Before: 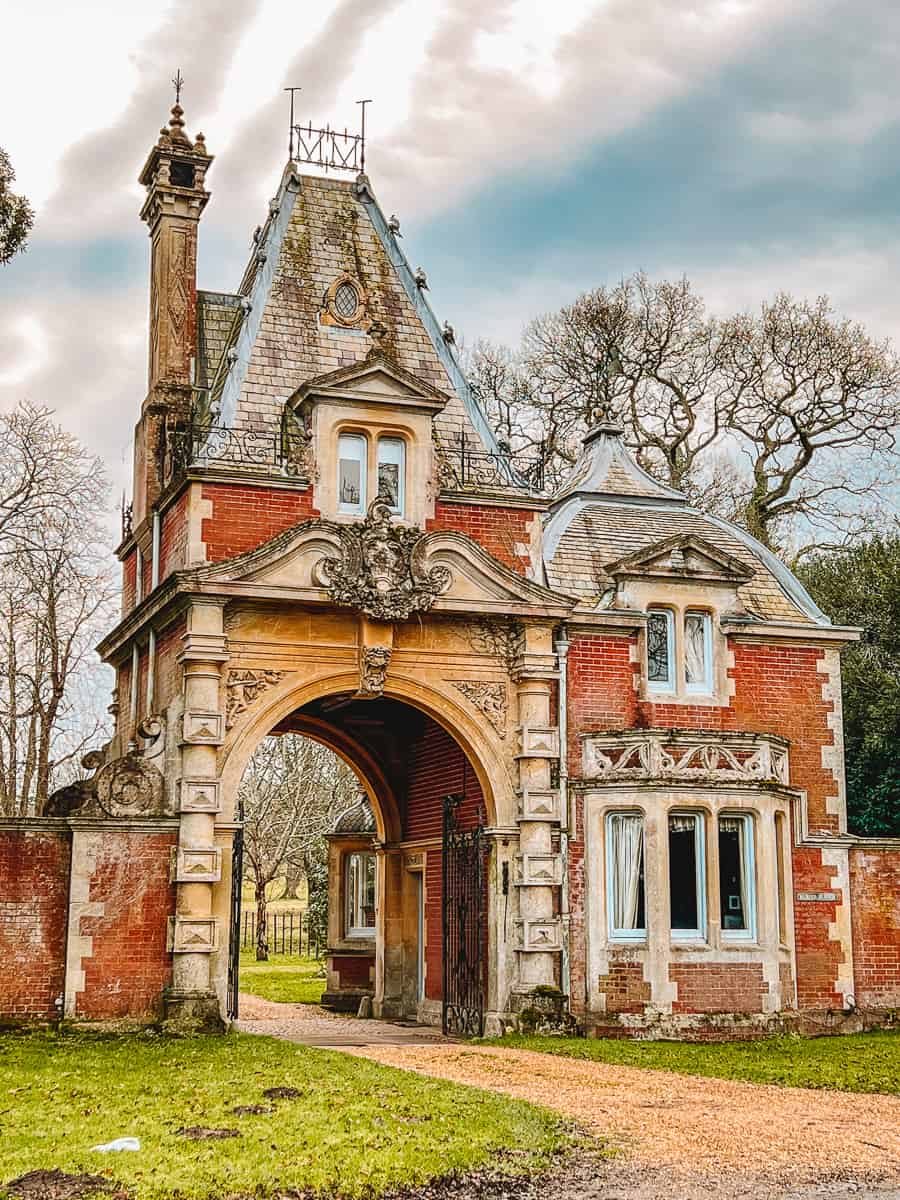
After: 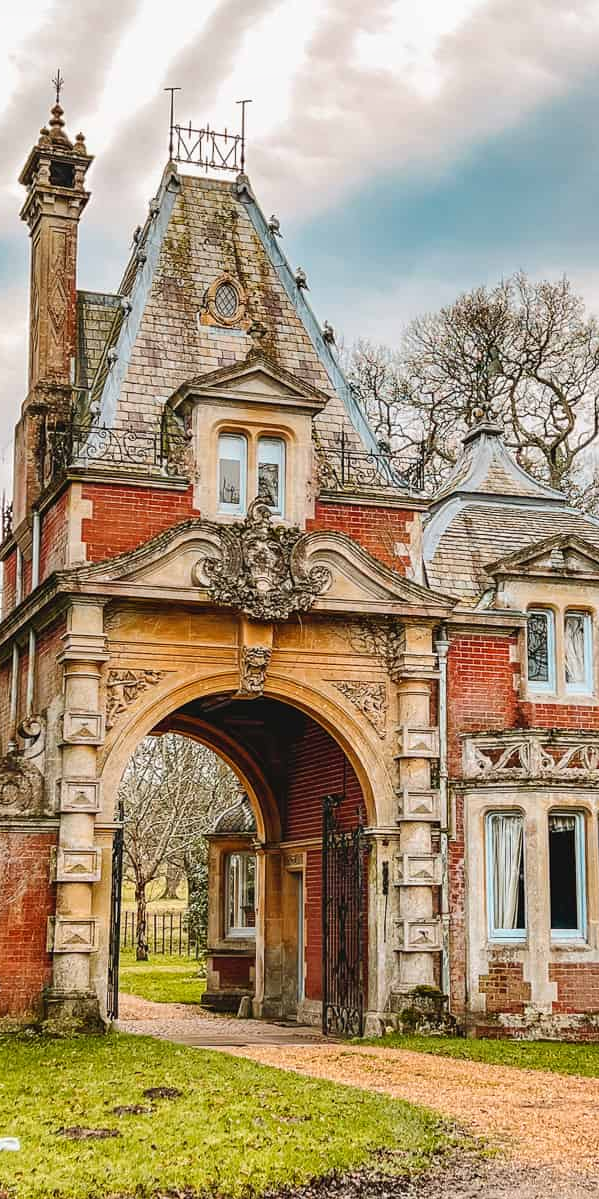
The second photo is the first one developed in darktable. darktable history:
local contrast: mode bilateral grid, contrast 99, coarseness 99, detail 92%, midtone range 0.2
crop and rotate: left 13.428%, right 19.928%
